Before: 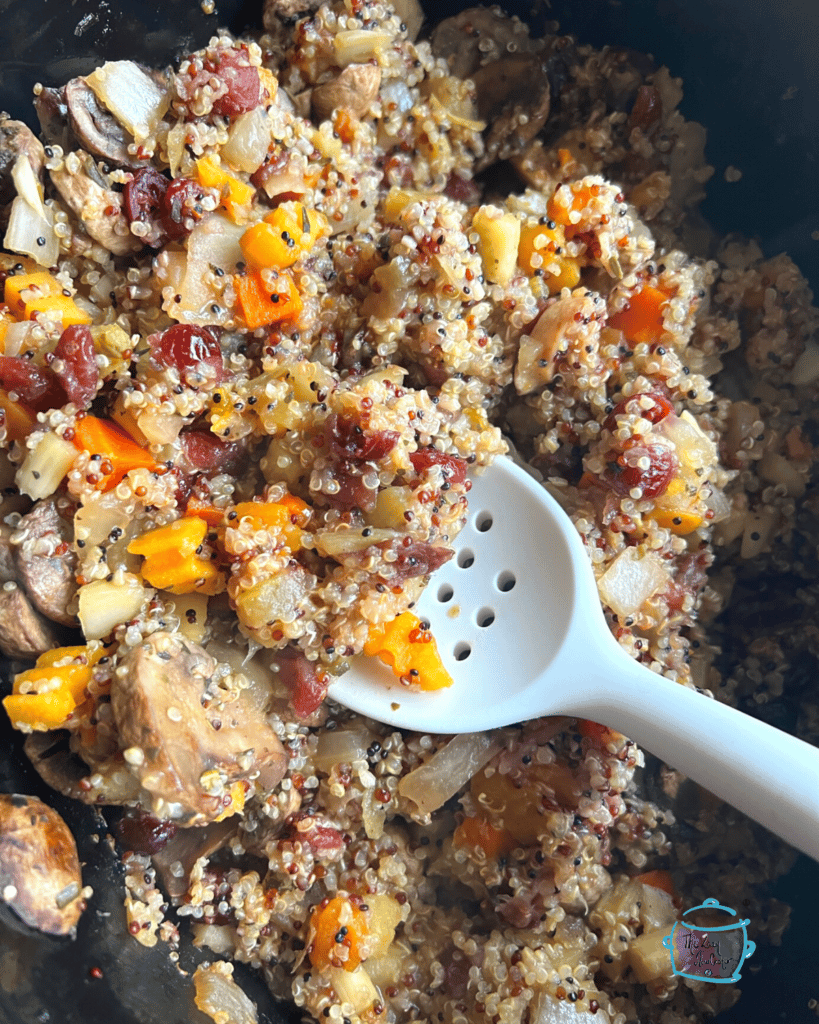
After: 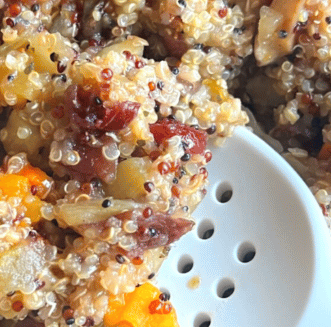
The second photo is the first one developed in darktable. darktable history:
crop: left 31.751%, top 32.172%, right 27.8%, bottom 35.83%
shadows and highlights: shadows -70, highlights 35, soften with gaussian
